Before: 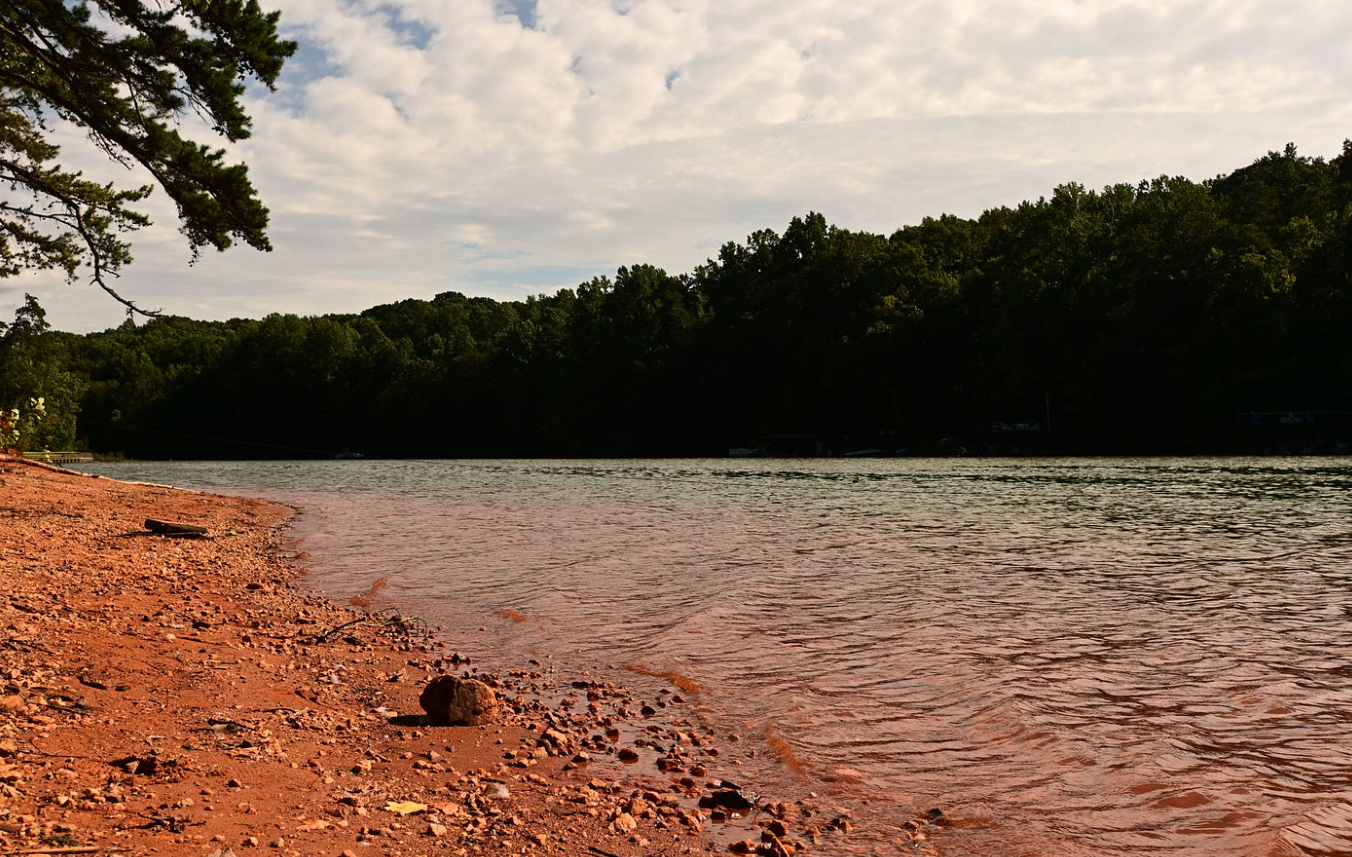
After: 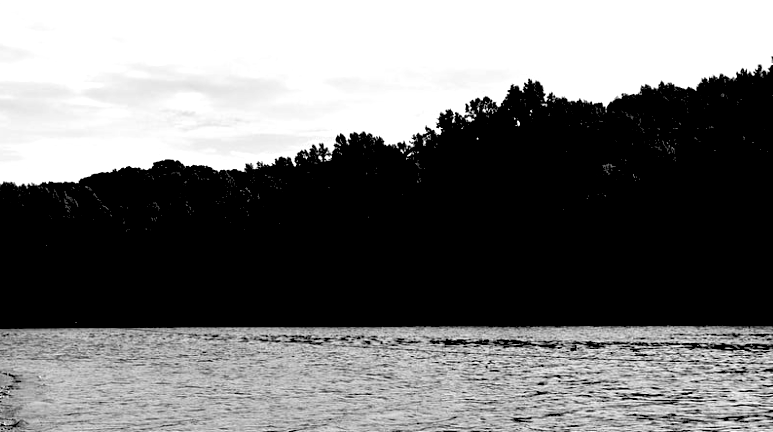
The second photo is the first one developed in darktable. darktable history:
exposure: black level correction 0.035, exposure 0.9 EV, compensate highlight preservation false
monochrome: a -35.87, b 49.73, size 1.7
crop: left 20.932%, top 15.471%, right 21.848%, bottom 34.081%
